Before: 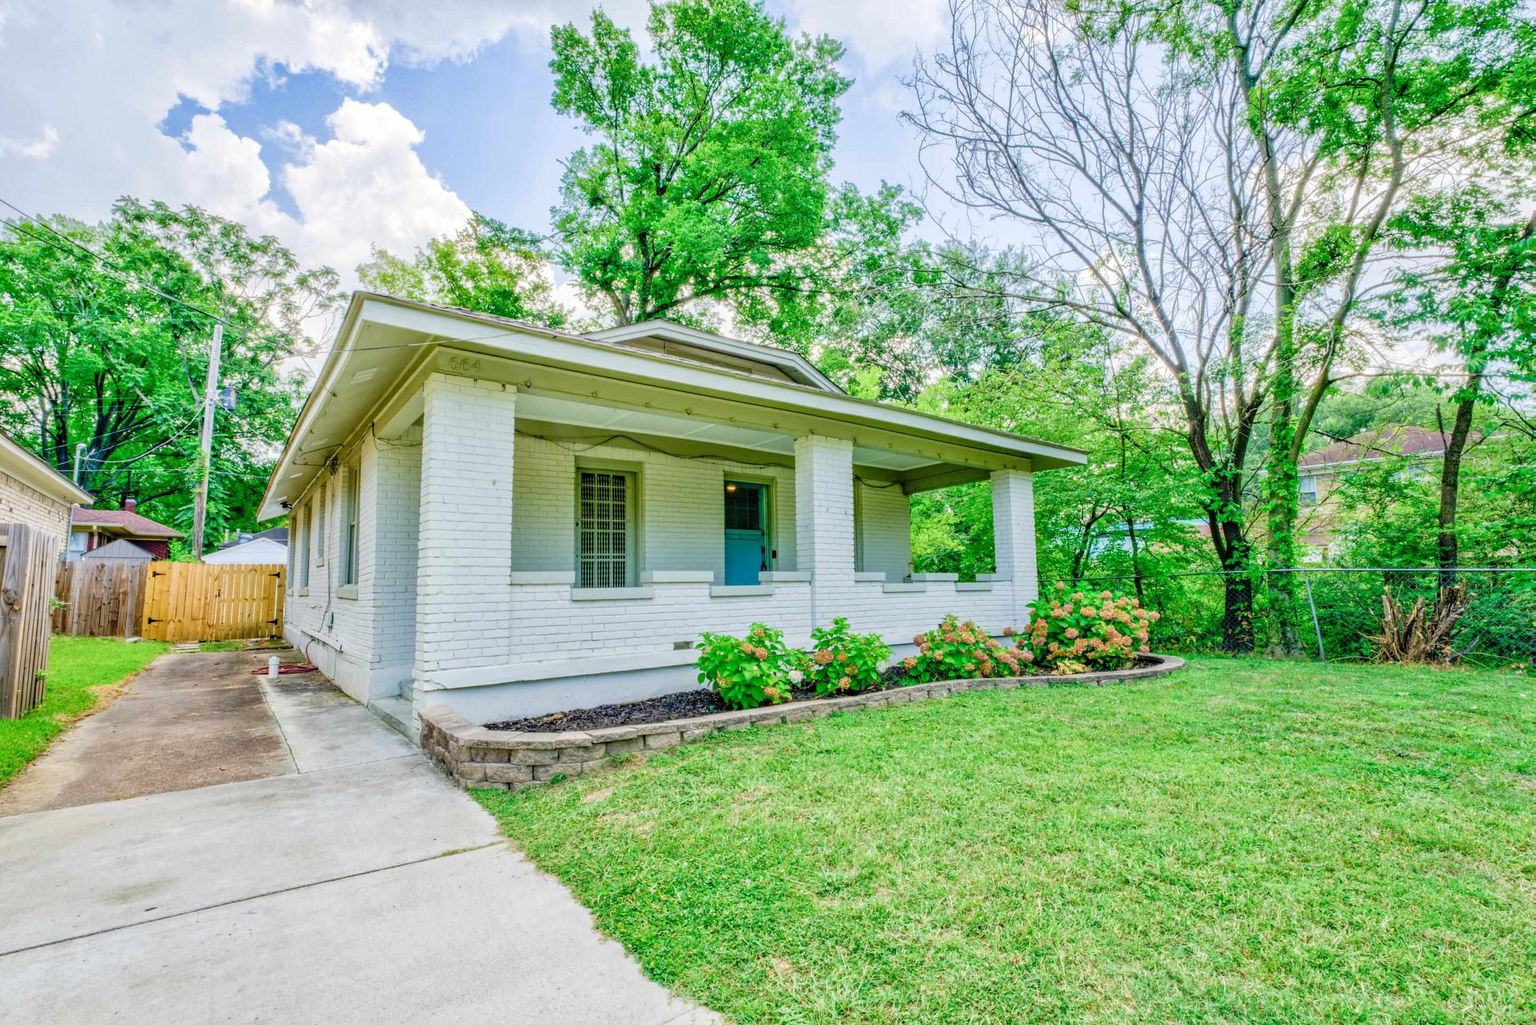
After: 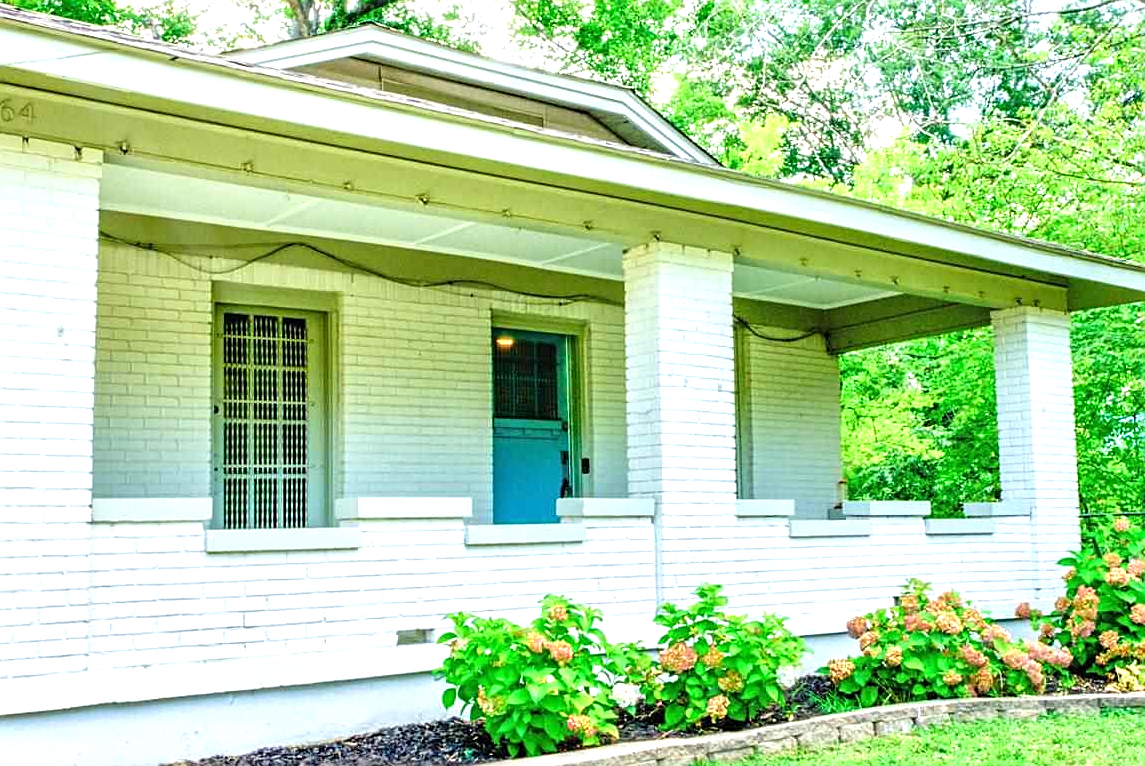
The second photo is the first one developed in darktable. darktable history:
exposure: black level correction 0, exposure 0.95 EV, compensate exposure bias true, compensate highlight preservation false
sharpen: on, module defaults
crop: left 30.087%, top 29.874%, right 30.147%, bottom 30.213%
base curve: preserve colors none
